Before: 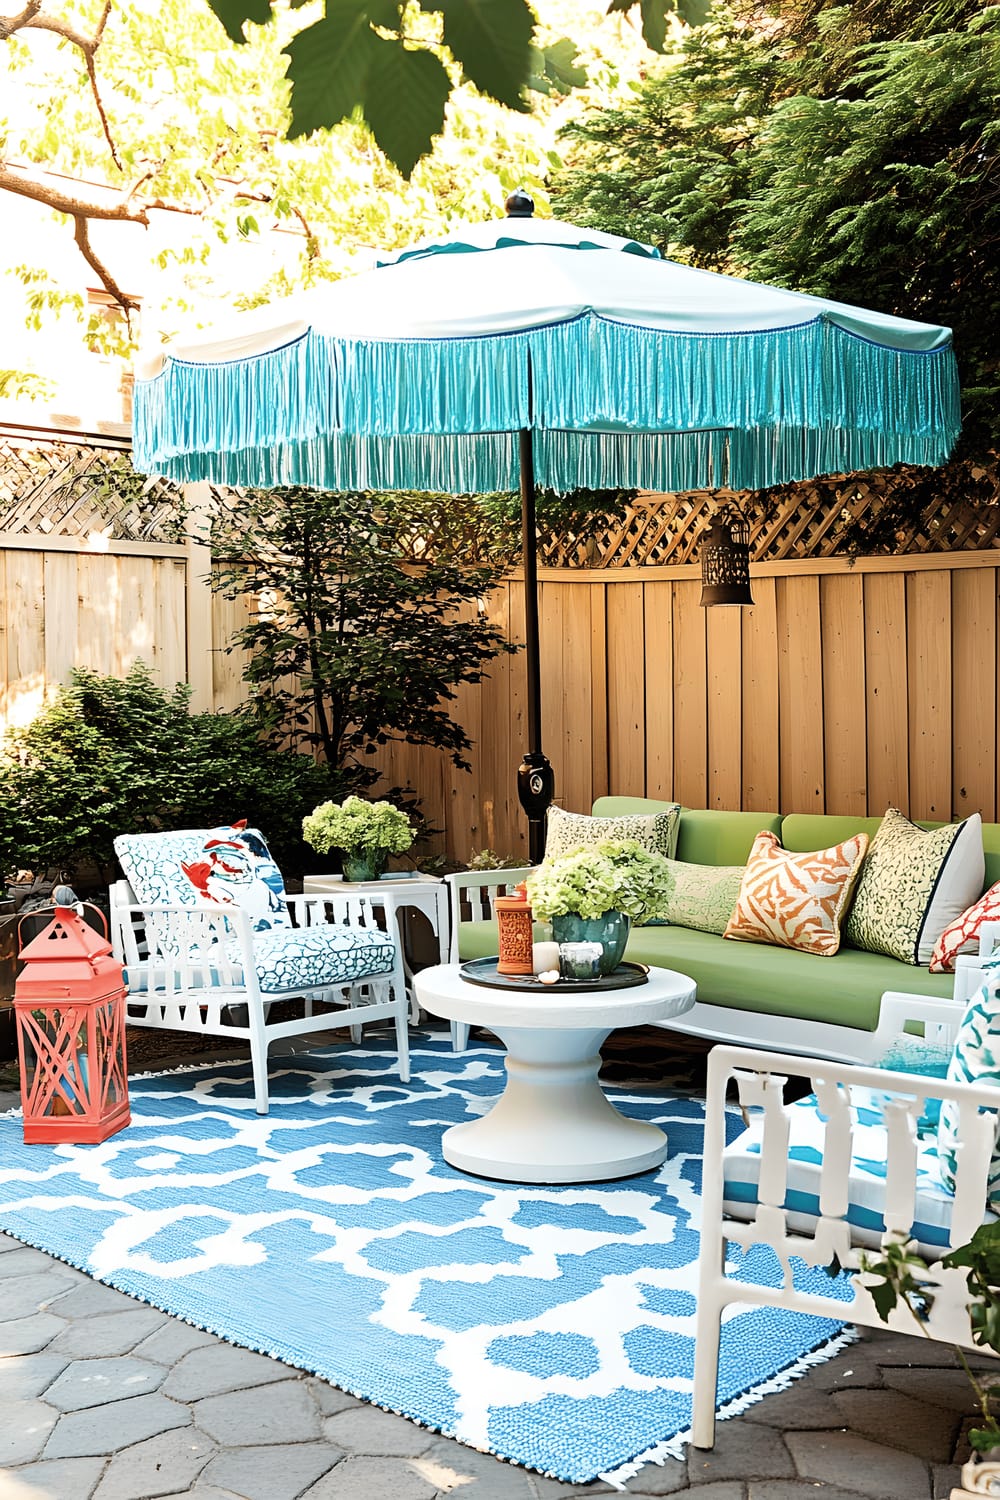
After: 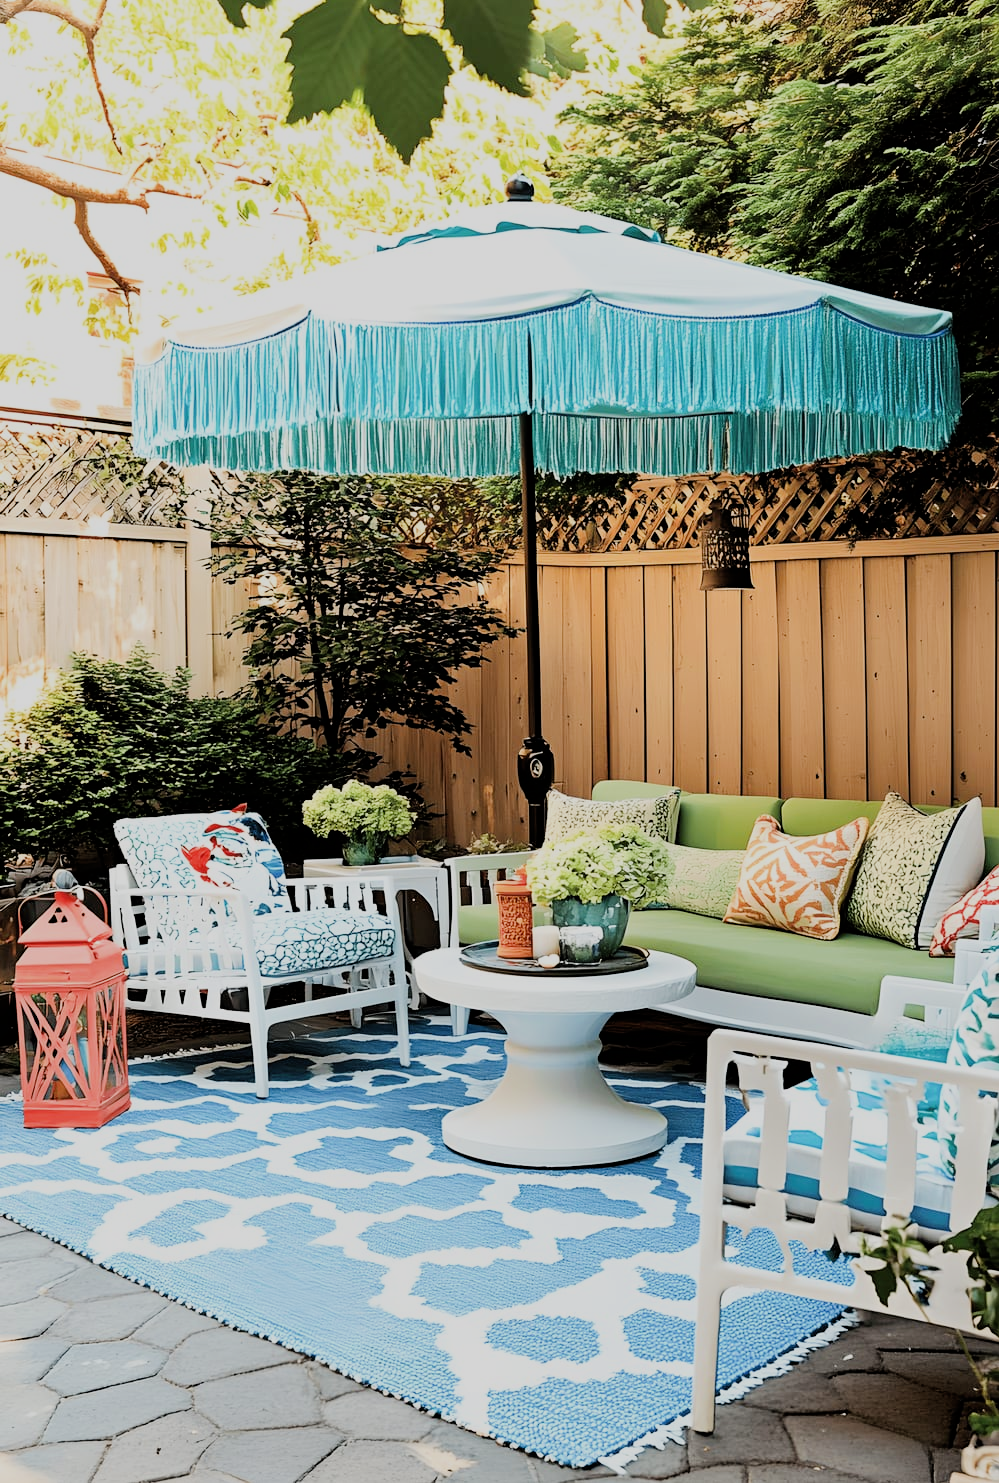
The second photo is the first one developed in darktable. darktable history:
filmic rgb: black relative exposure -7.1 EV, white relative exposure 5.36 EV, hardness 3.02
crop: top 1.128%, right 0.034%
exposure: exposure 0.201 EV, compensate highlight preservation false
